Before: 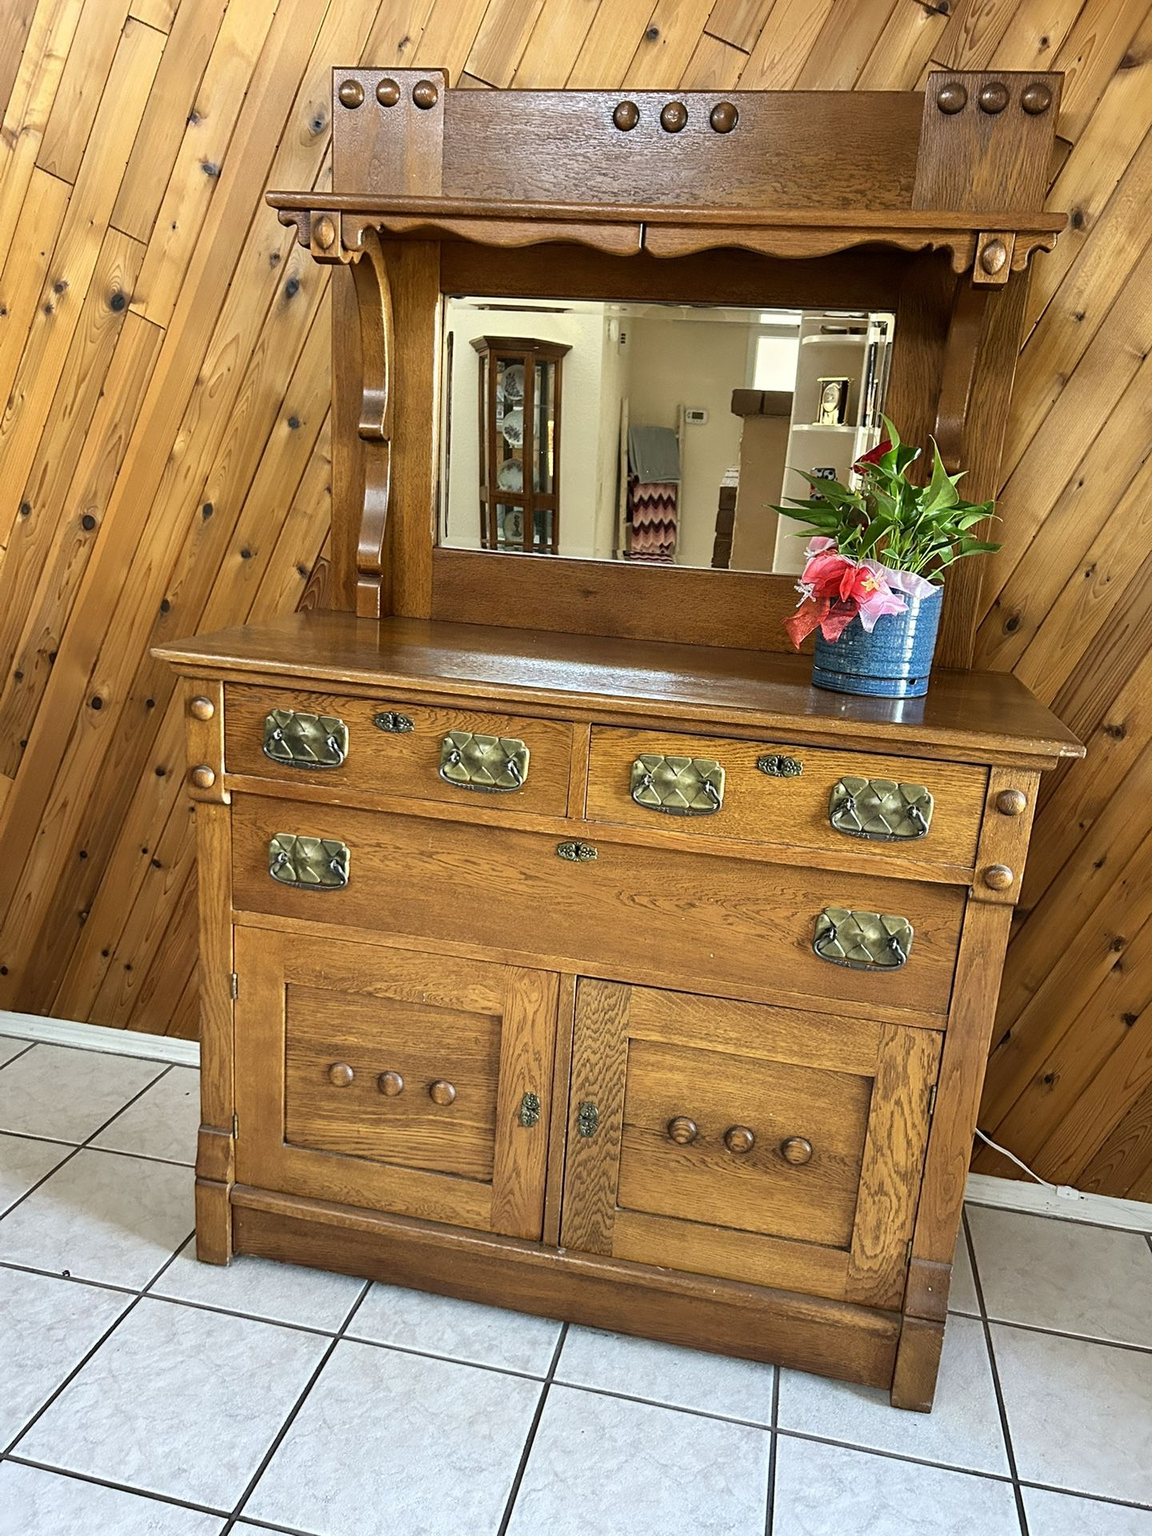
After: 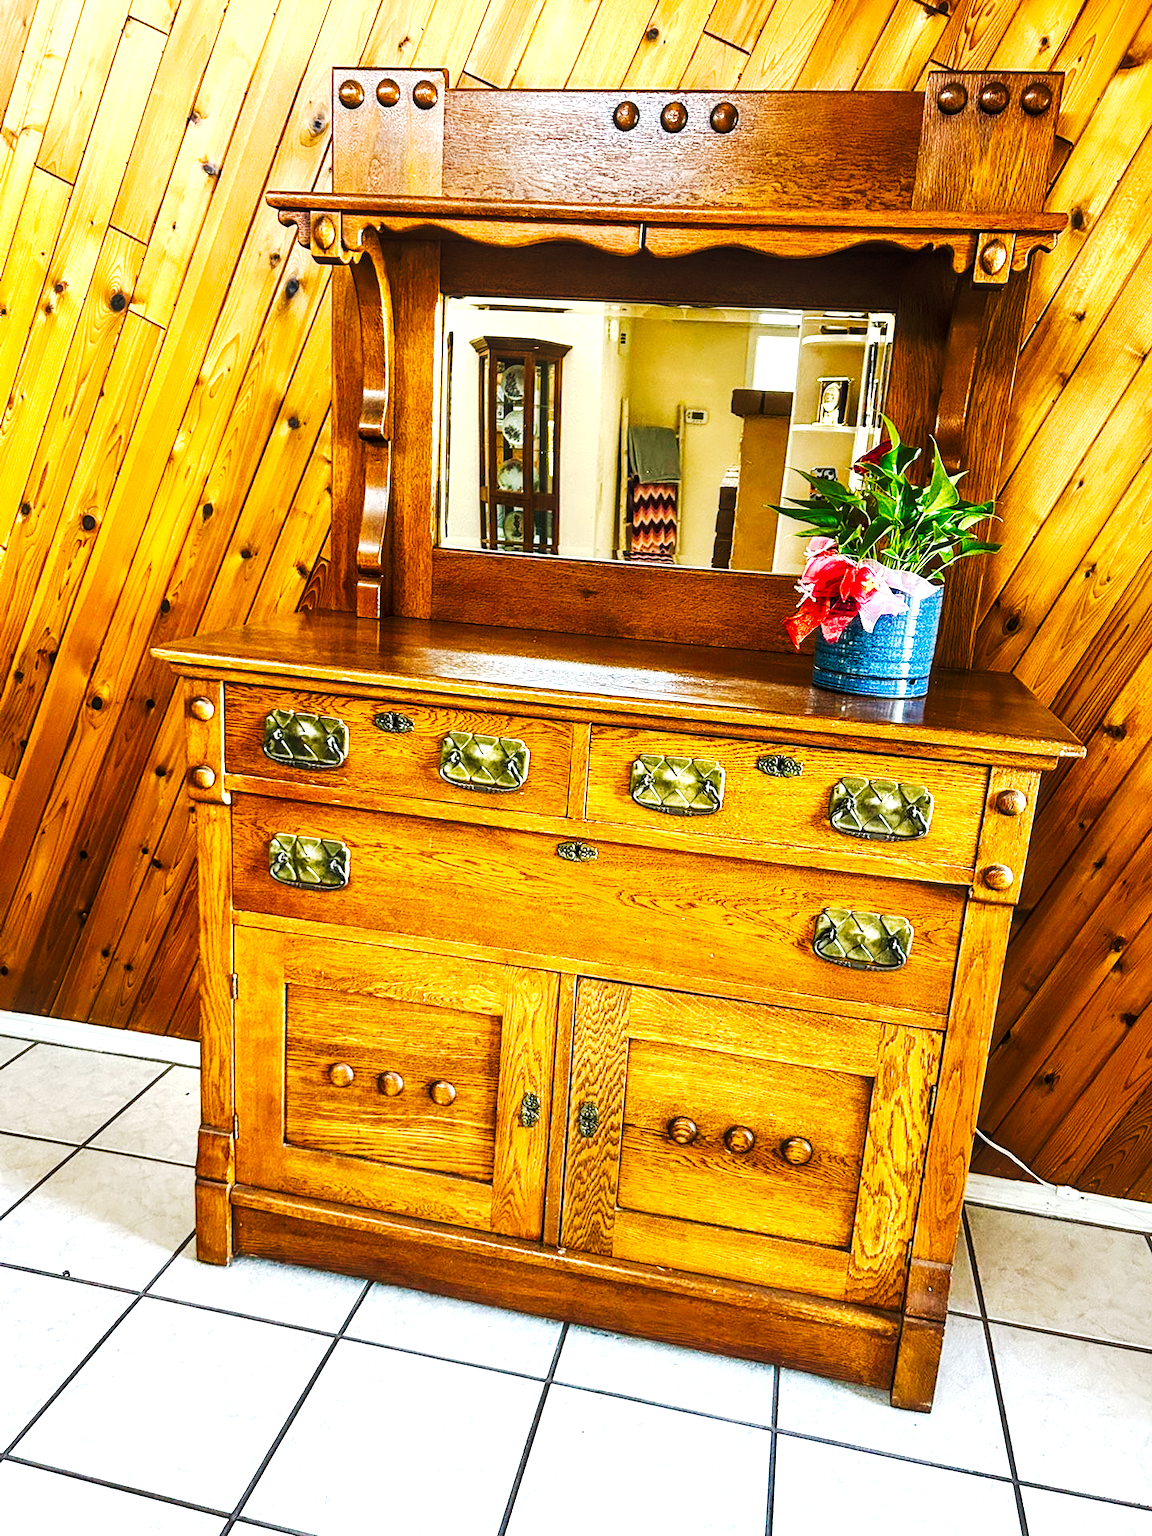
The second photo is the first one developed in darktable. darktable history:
tone curve: curves: ch0 [(0, 0) (0.288, 0.201) (0.683, 0.793) (1, 1)], preserve colors none
color balance rgb: perceptual saturation grading › global saturation 20%, perceptual saturation grading › highlights -25.735%, perceptual saturation grading › shadows 26.053%, perceptual brilliance grading › global brilliance 12.669%, perceptual brilliance grading › highlights 15.215%, global vibrance 20%
local contrast: on, module defaults
